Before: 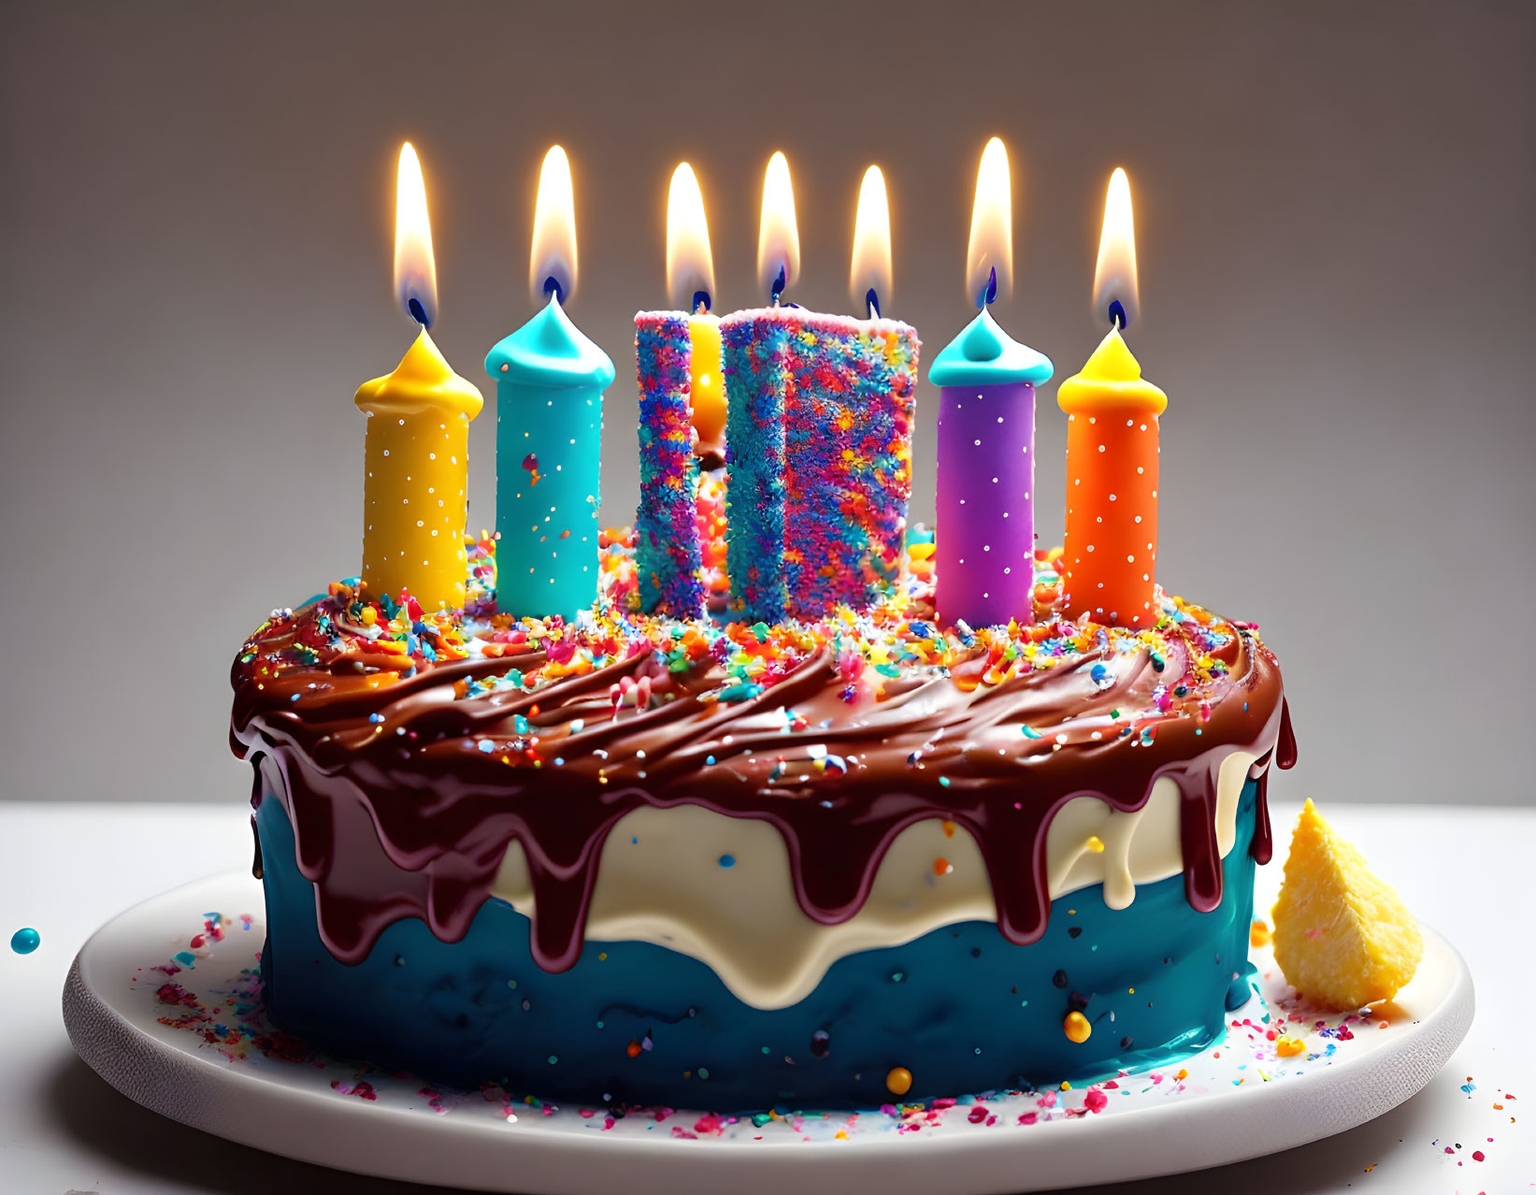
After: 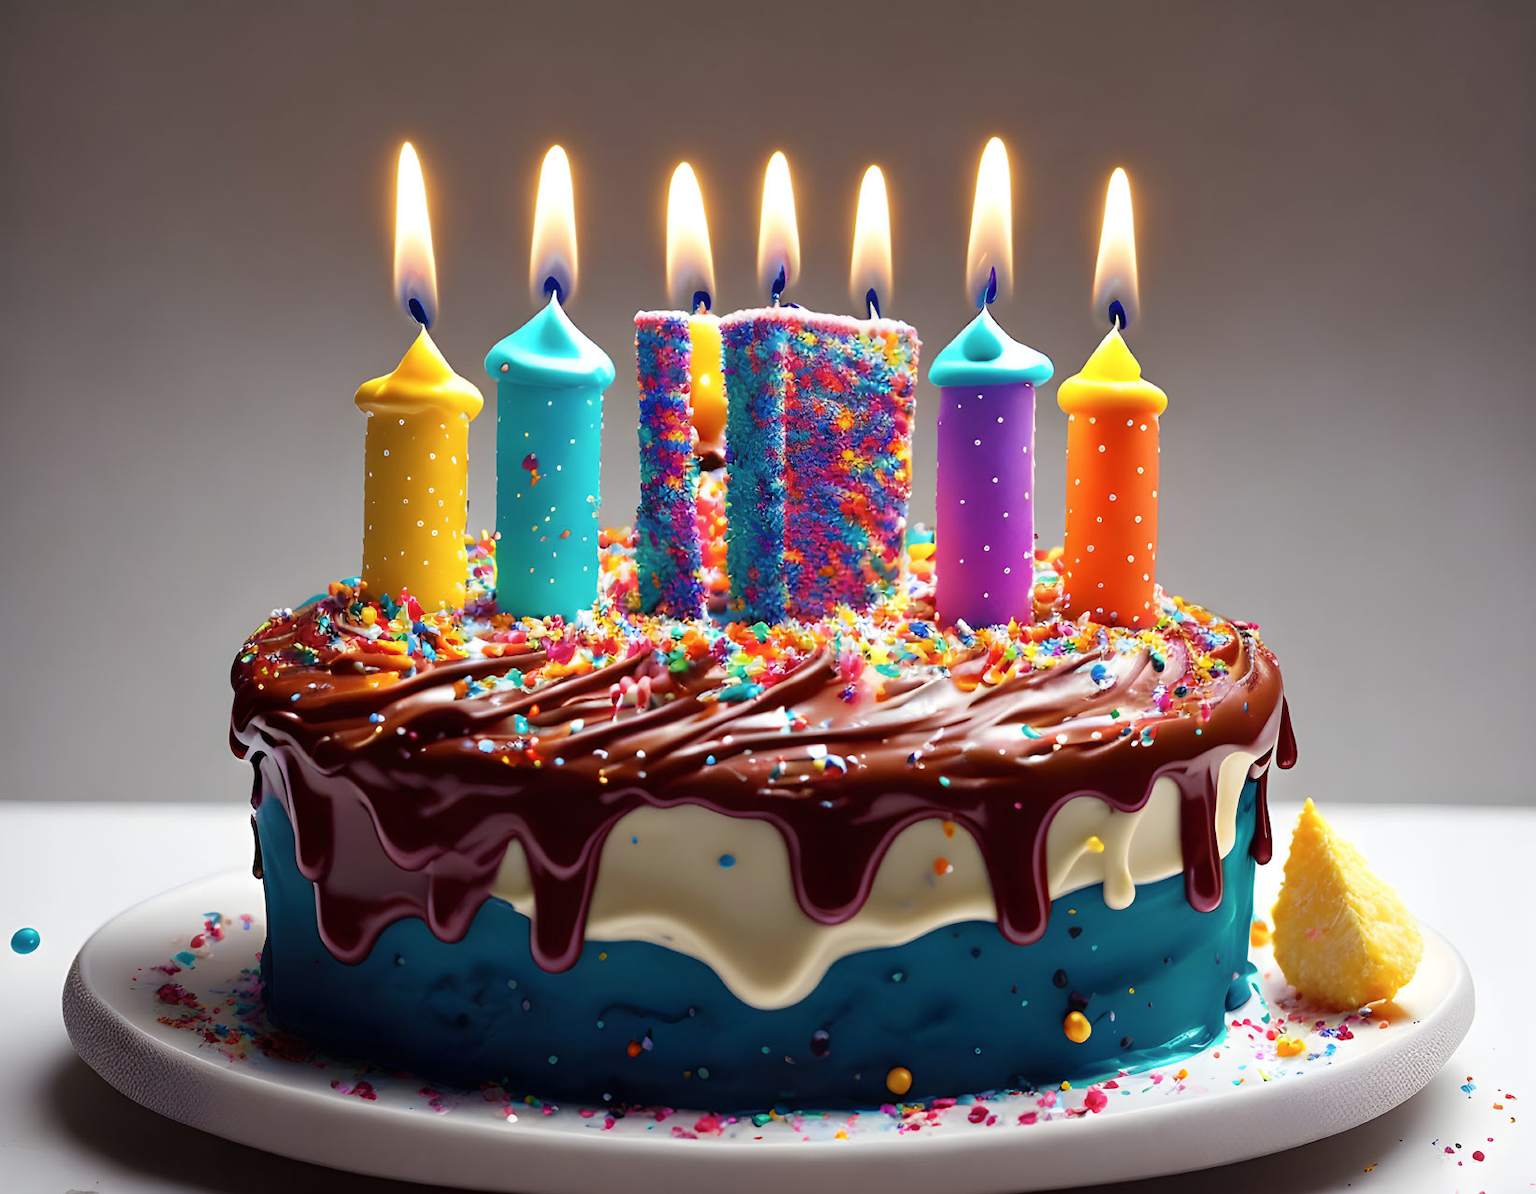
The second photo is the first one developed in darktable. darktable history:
contrast brightness saturation: saturation -0.047
